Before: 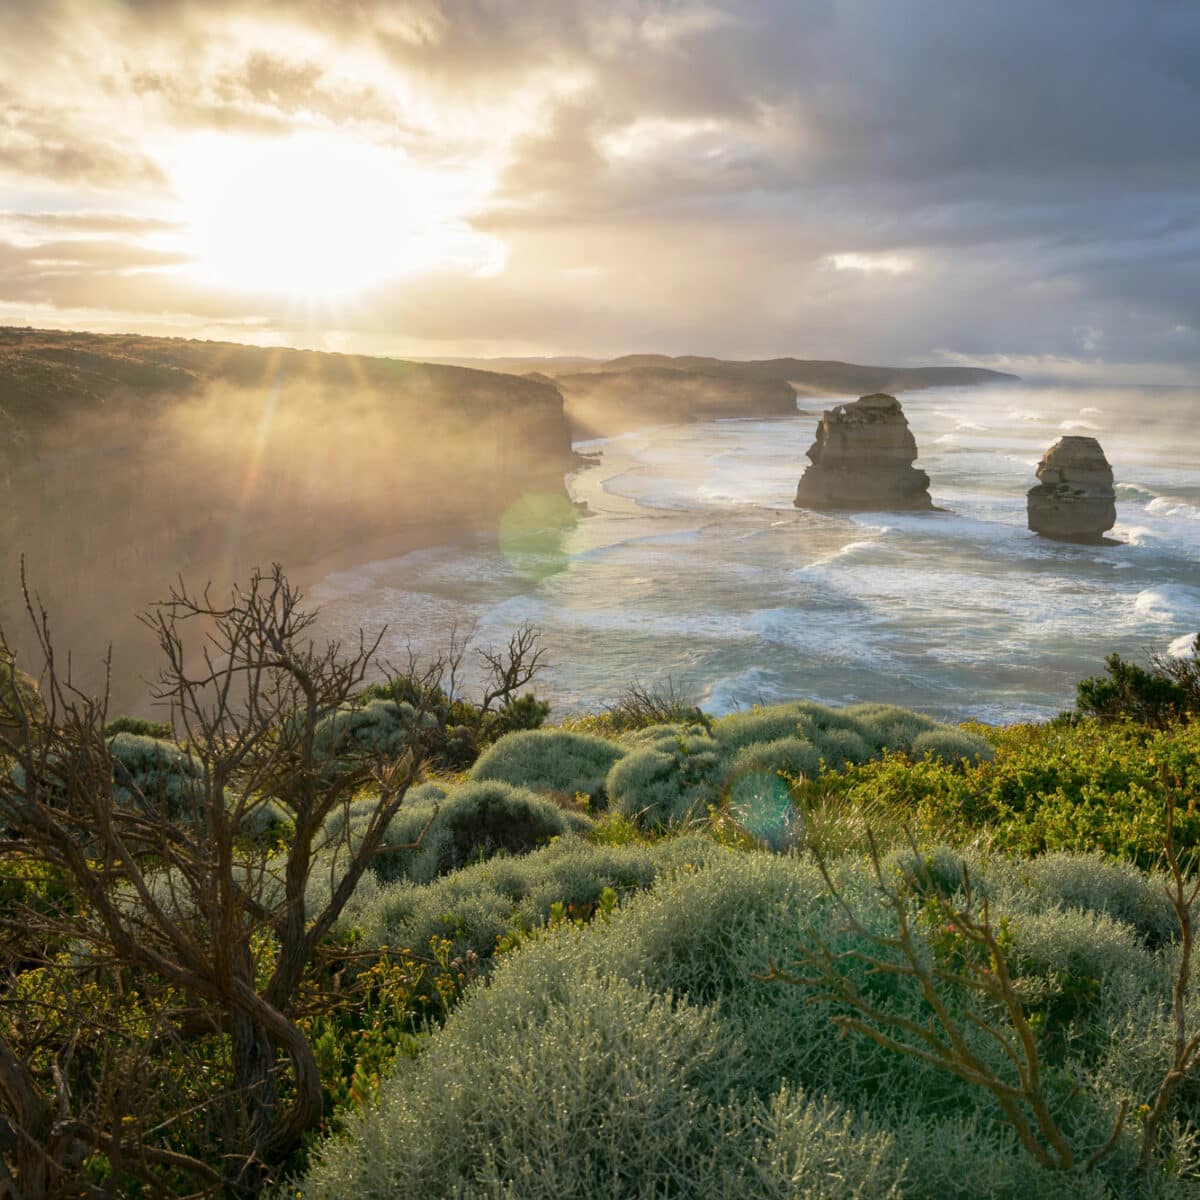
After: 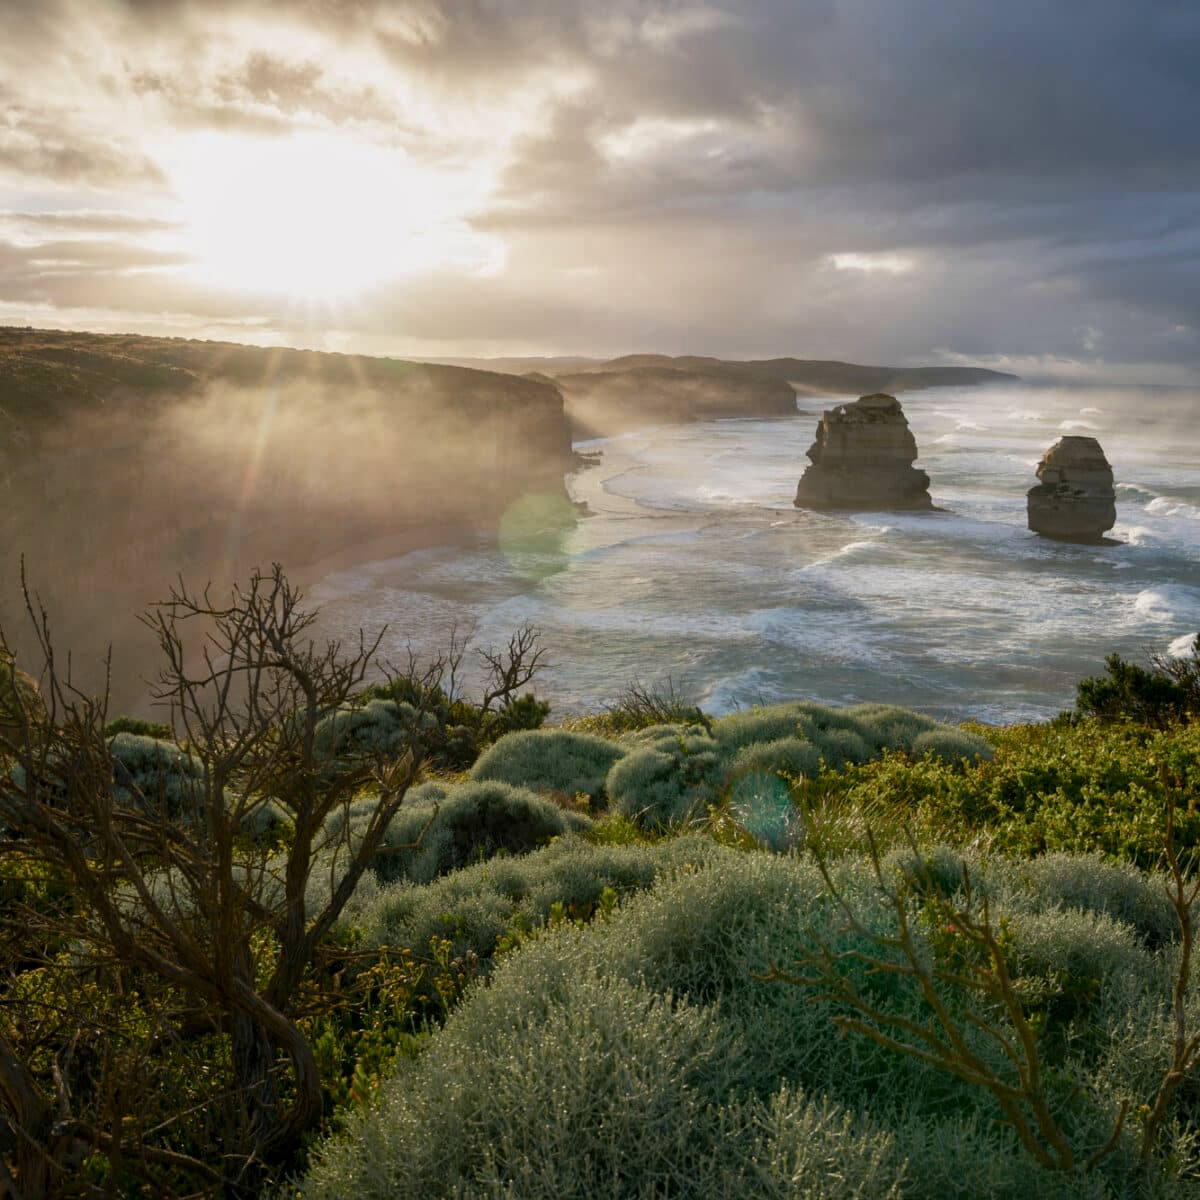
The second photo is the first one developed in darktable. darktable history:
levels: levels [0.029, 0.545, 0.971]
color balance rgb: shadows lift › chroma 1%, shadows lift › hue 113°, highlights gain › chroma 0.2%, highlights gain › hue 333°, perceptual saturation grading › global saturation 20%, perceptual saturation grading › highlights -50%, perceptual saturation grading › shadows 25%, contrast -10%
